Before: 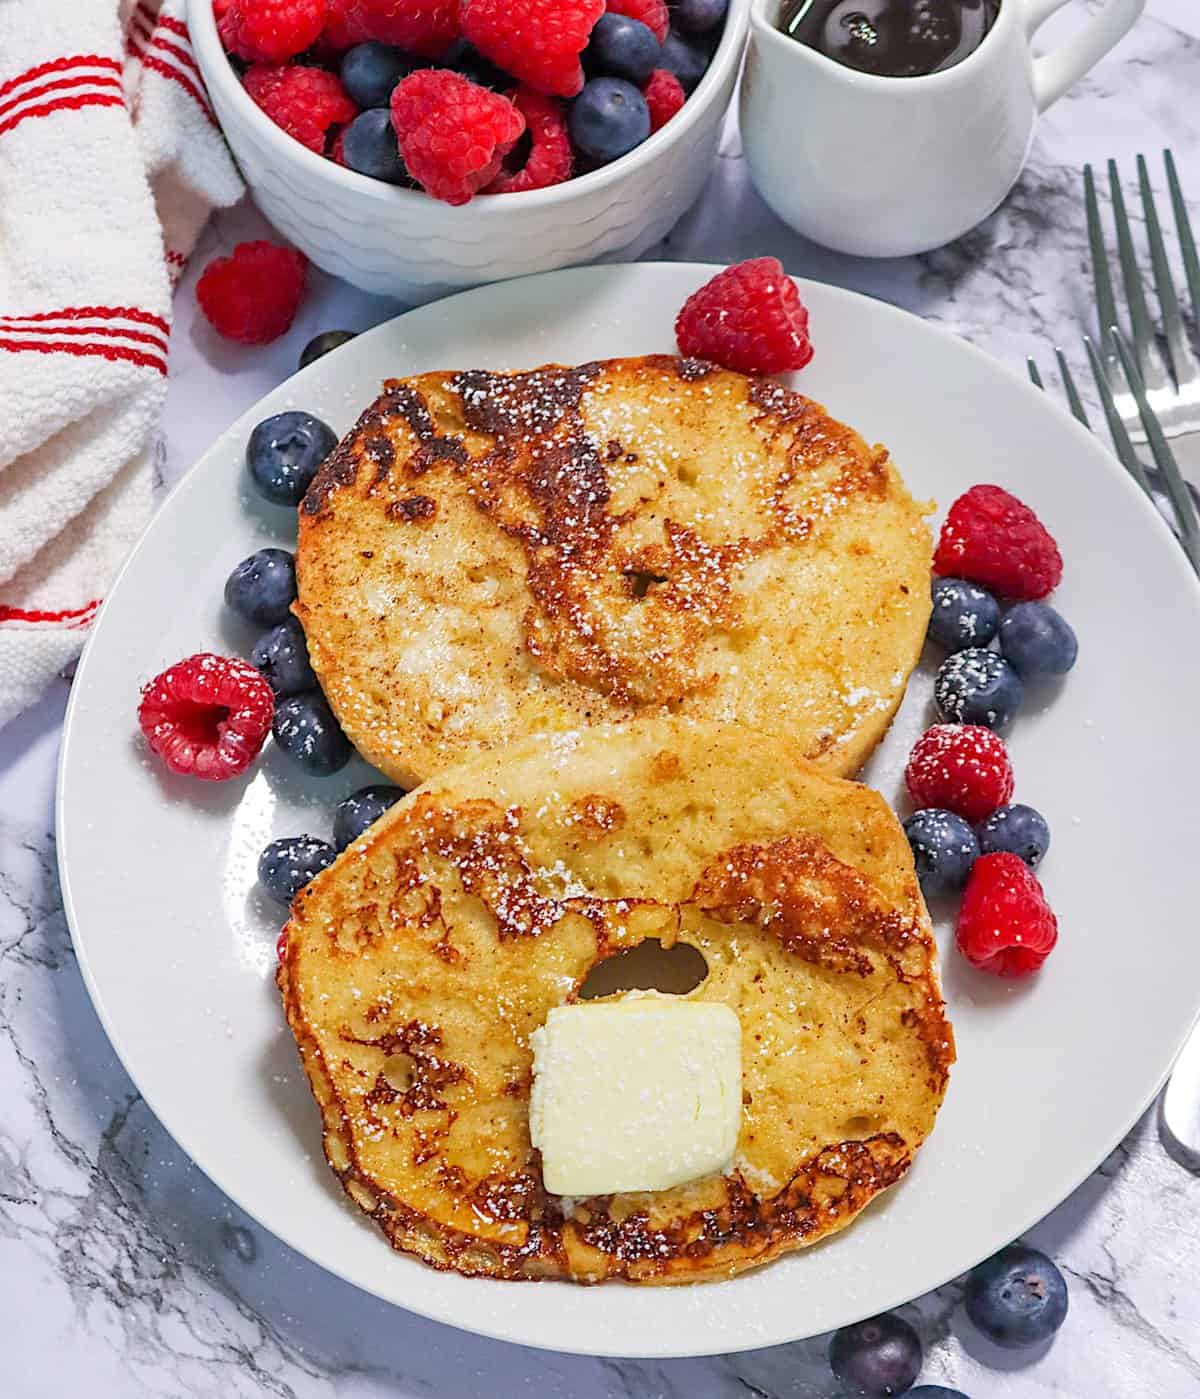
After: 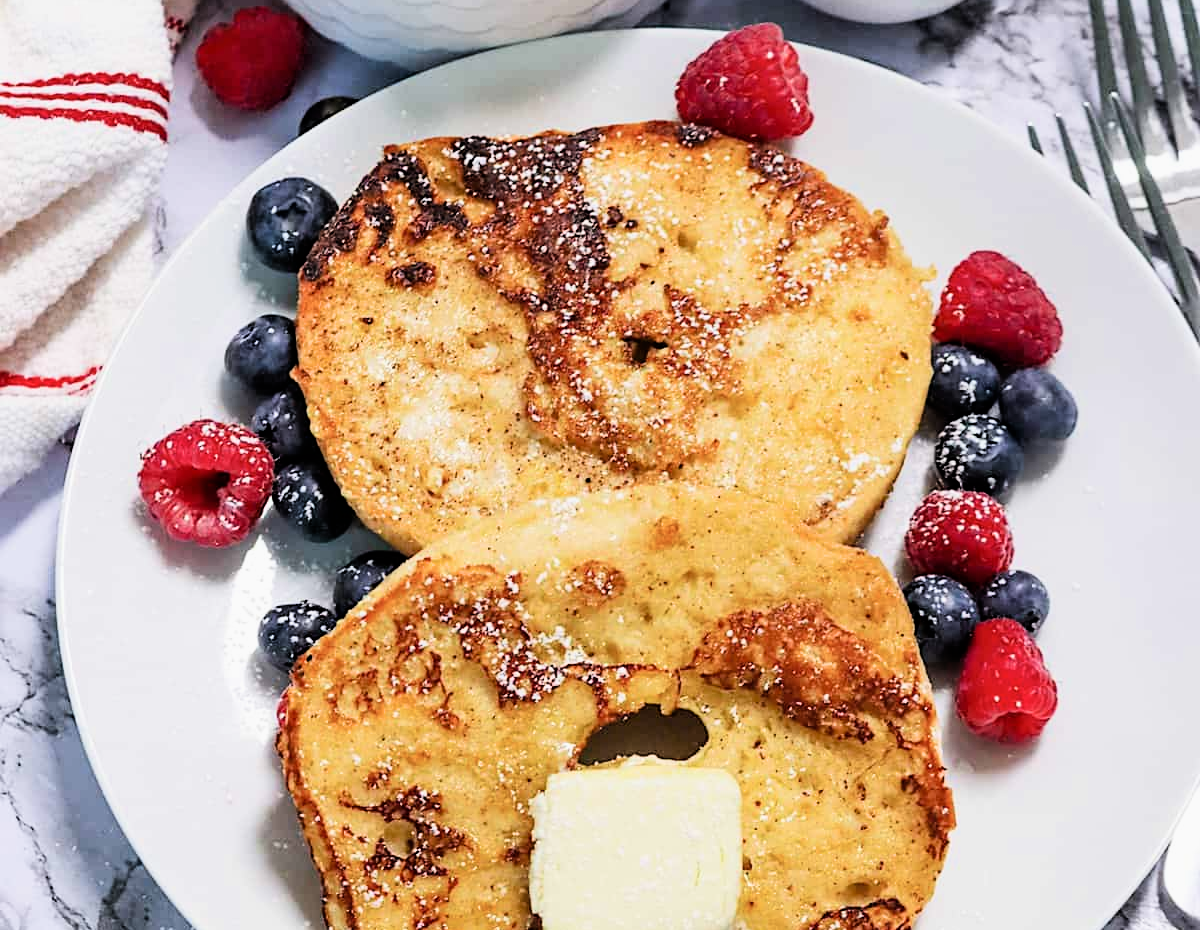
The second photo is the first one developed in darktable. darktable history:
crop: top 16.727%, bottom 16.727%
filmic rgb: black relative exposure -5.42 EV, white relative exposure 2.85 EV, dynamic range scaling -37.73%, hardness 4, contrast 1.605, highlights saturation mix -0.93%
